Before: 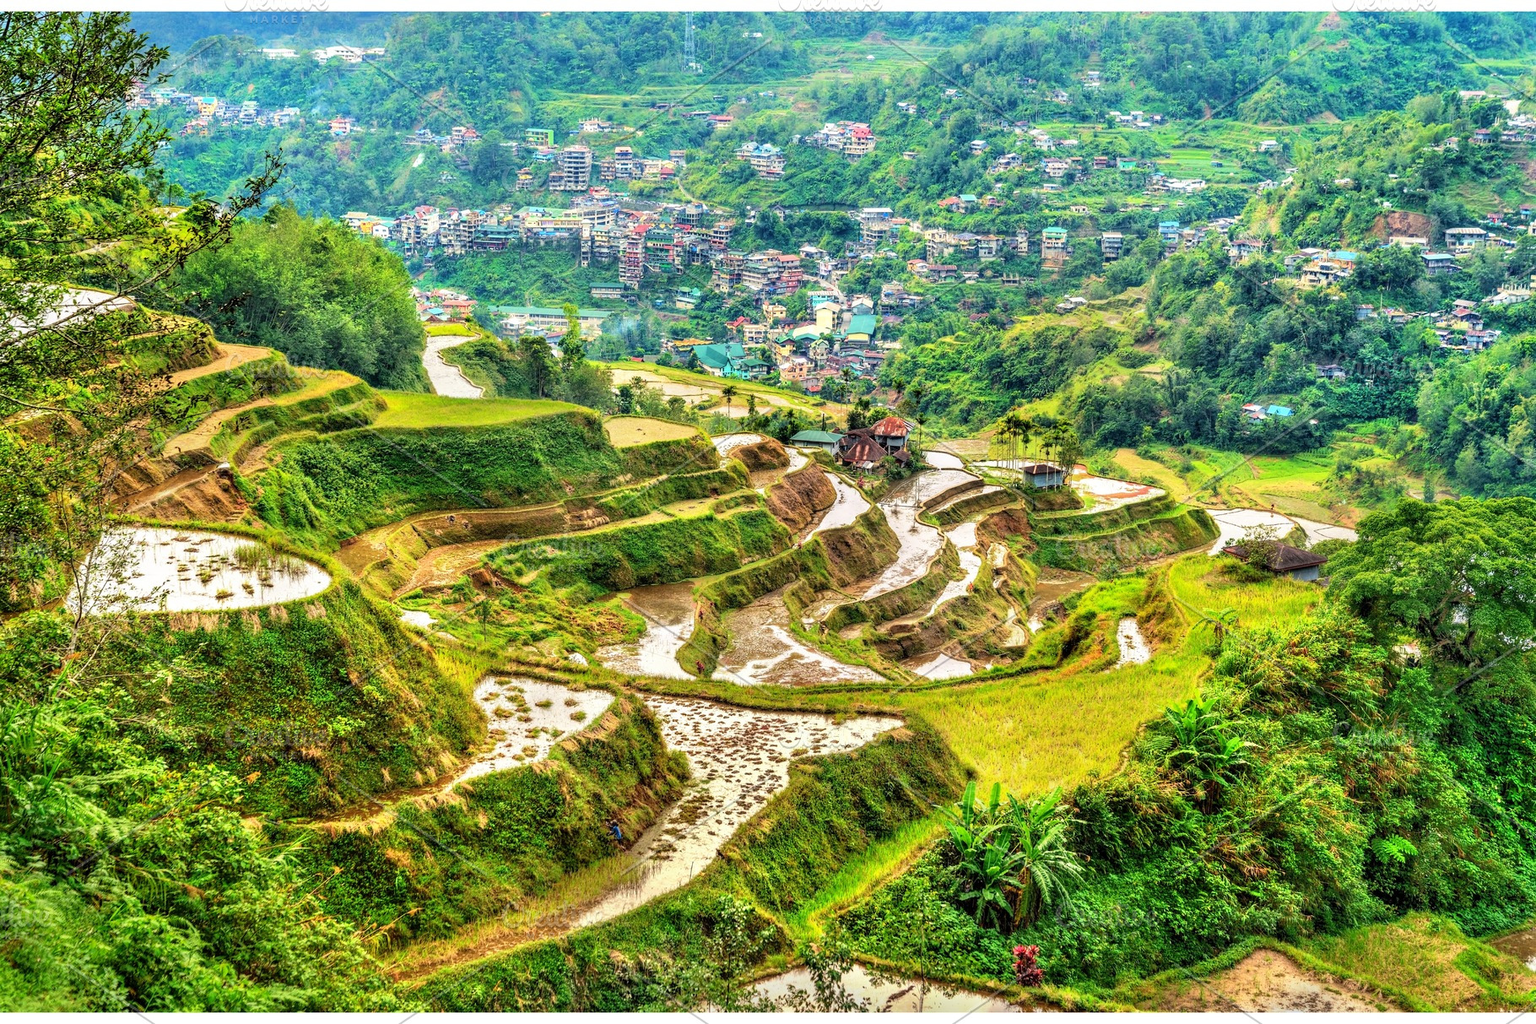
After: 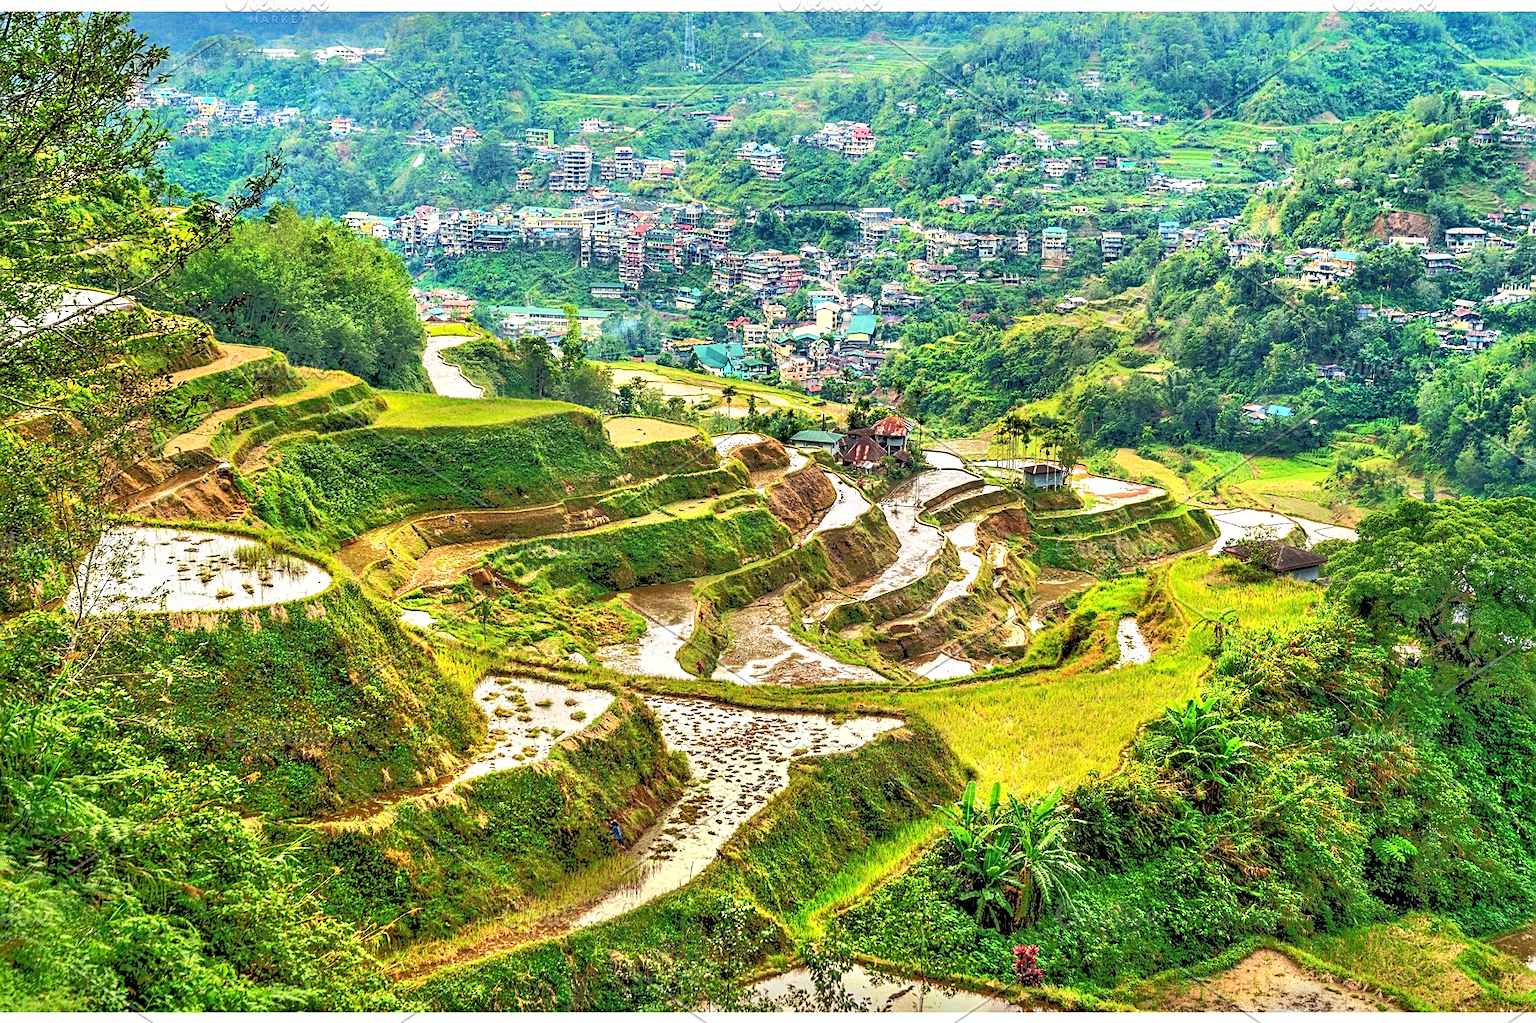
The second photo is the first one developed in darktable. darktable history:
sharpen: on, module defaults
tone equalizer: -8 EV -0.528 EV, -7 EV -0.319 EV, -6 EV -0.083 EV, -5 EV 0.413 EV, -4 EV 0.985 EV, -3 EV 0.791 EV, -2 EV -0.01 EV, -1 EV 0.14 EV, +0 EV -0.012 EV, smoothing 1
